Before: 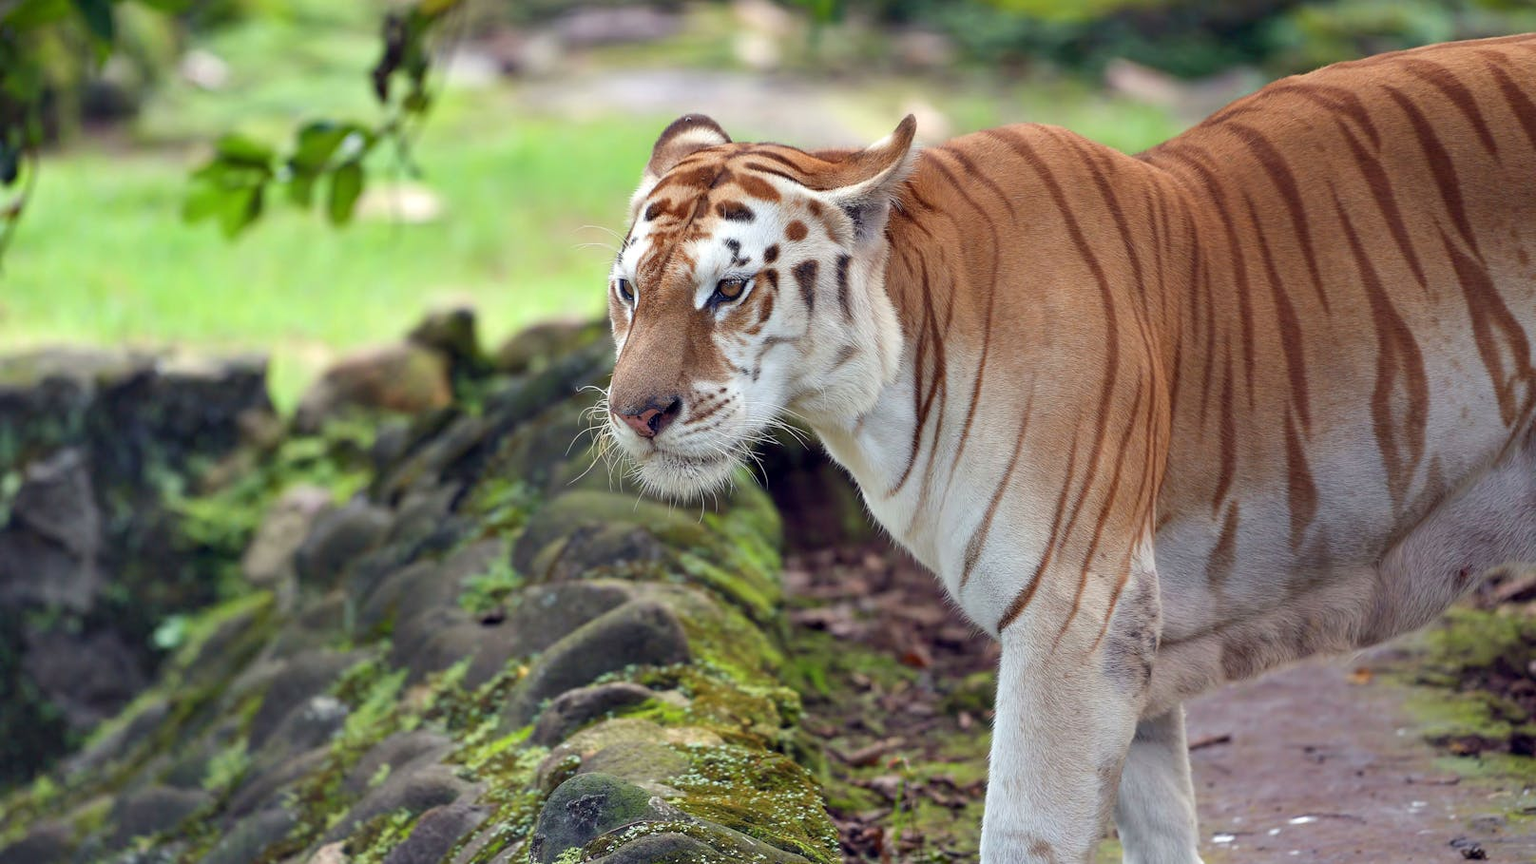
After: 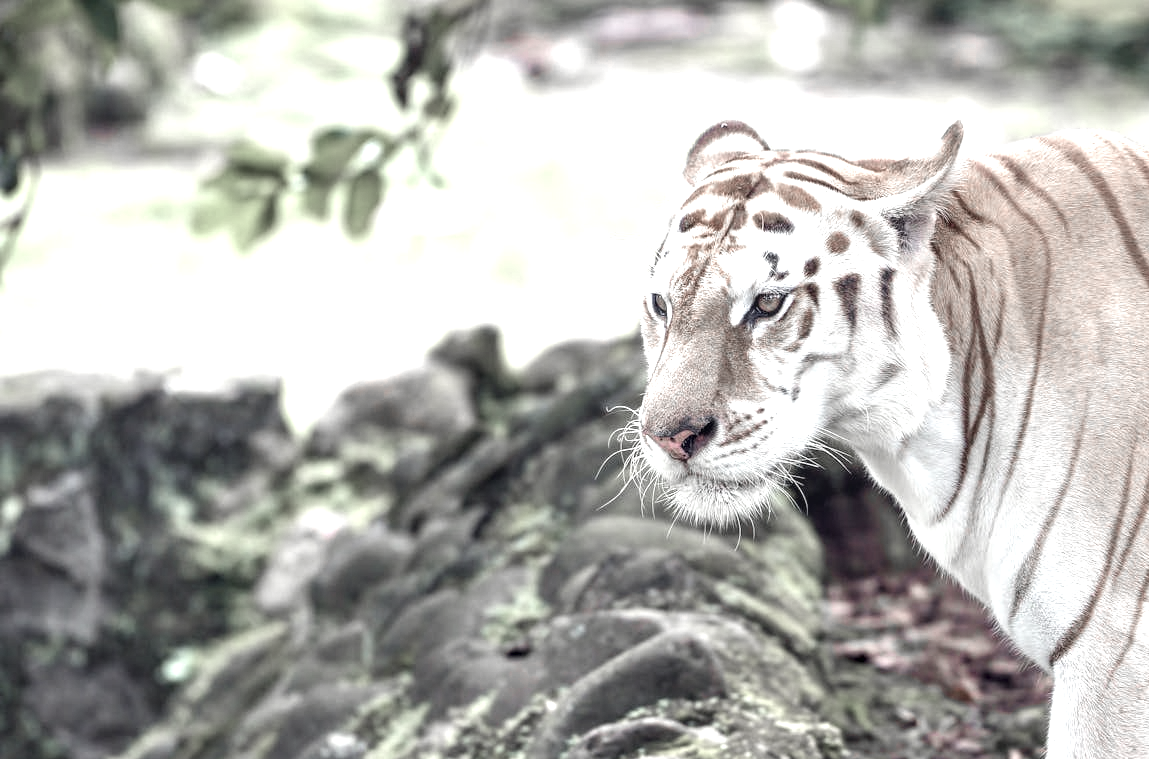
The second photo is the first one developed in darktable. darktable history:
color zones: curves: ch0 [(0, 0.559) (0.153, 0.551) (0.229, 0.5) (0.429, 0.5) (0.571, 0.5) (0.714, 0.5) (0.857, 0.5) (1, 0.559)]; ch1 [(0, 0.417) (0.112, 0.336) (0.213, 0.26) (0.429, 0.34) (0.571, 0.35) (0.683, 0.331) (0.857, 0.344) (1, 0.417)], mix 101.03%
crop: right 28.894%, bottom 16.493%
exposure: black level correction 0, exposure 1.097 EV, compensate highlight preservation false
local contrast: on, module defaults
